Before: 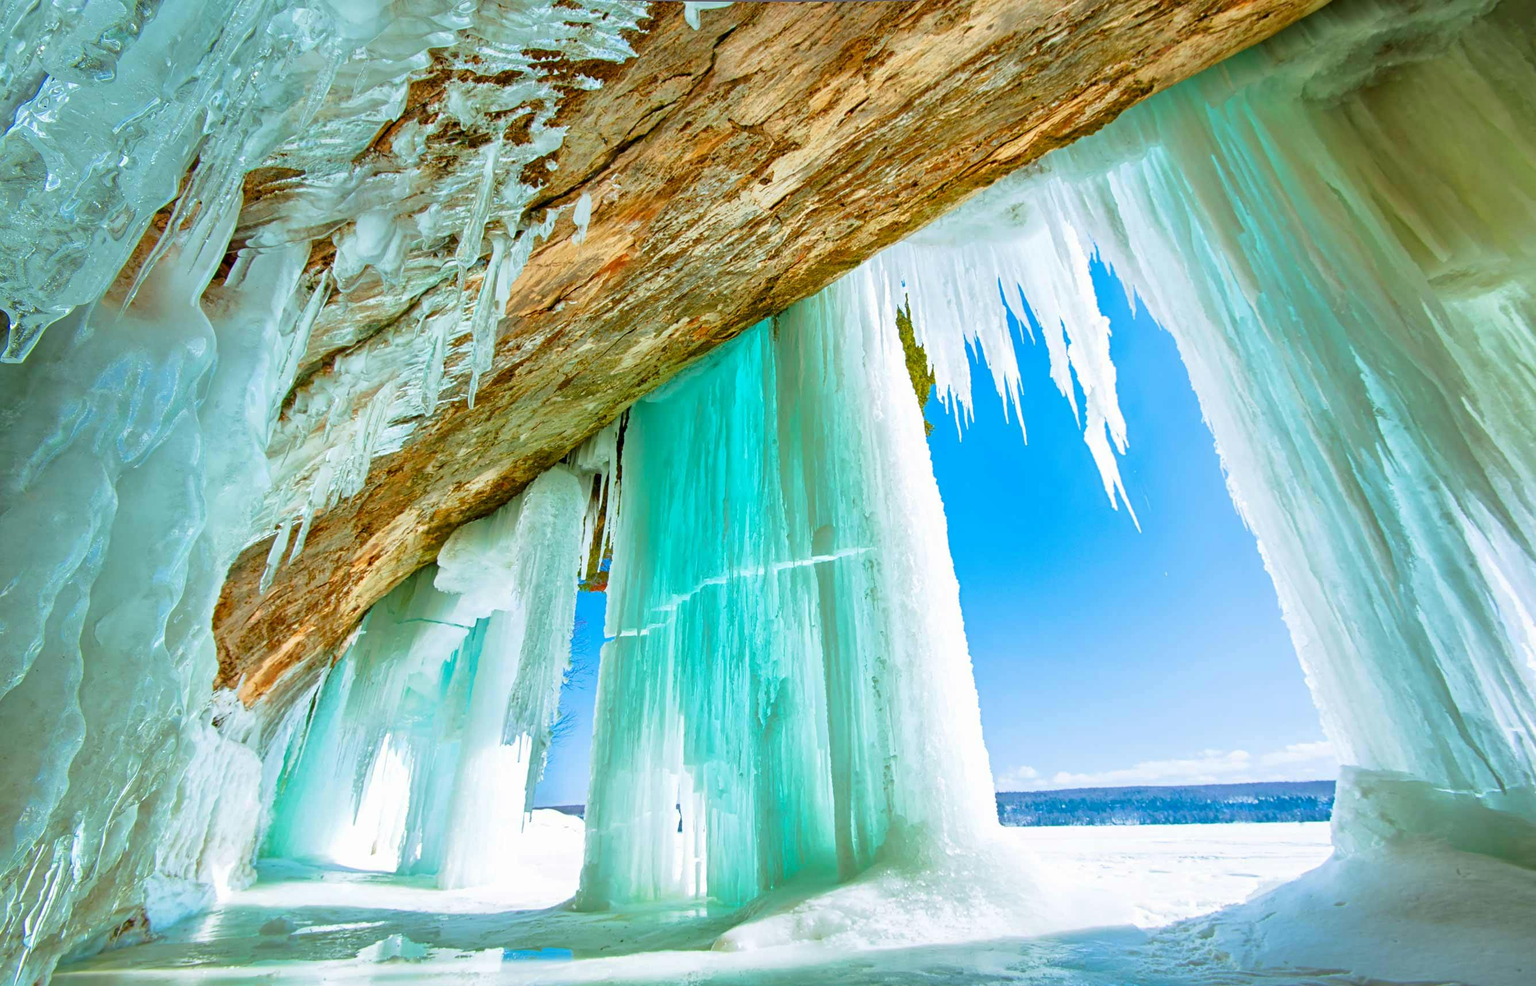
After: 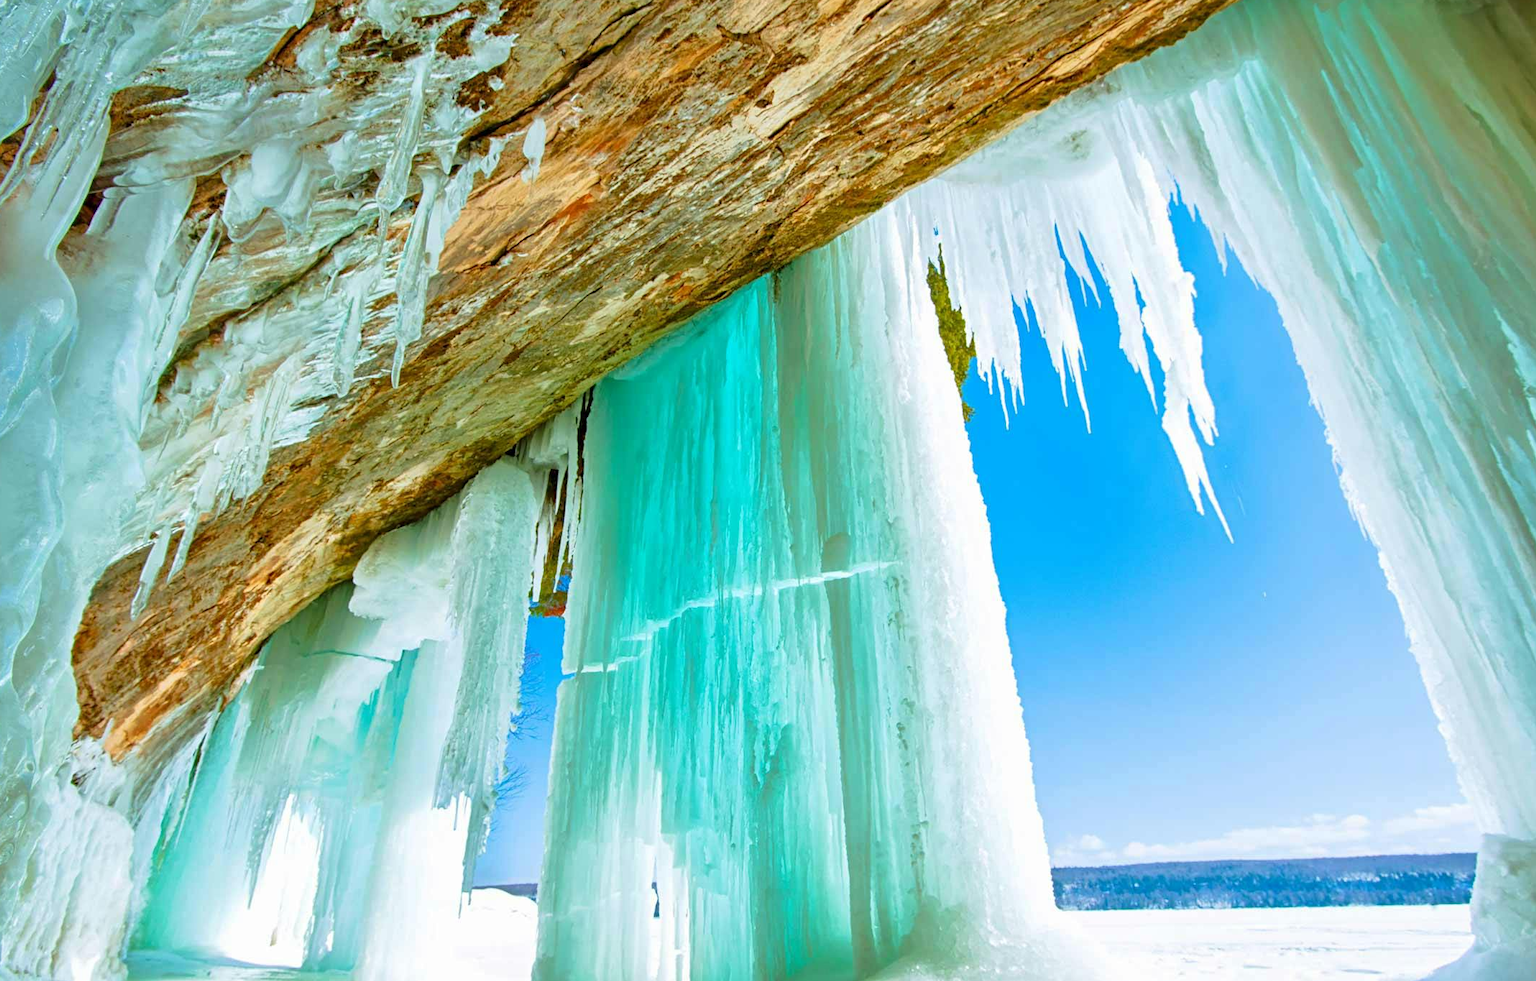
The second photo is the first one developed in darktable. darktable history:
crop and rotate: left 10.121%, top 10.057%, right 9.899%, bottom 10.3%
